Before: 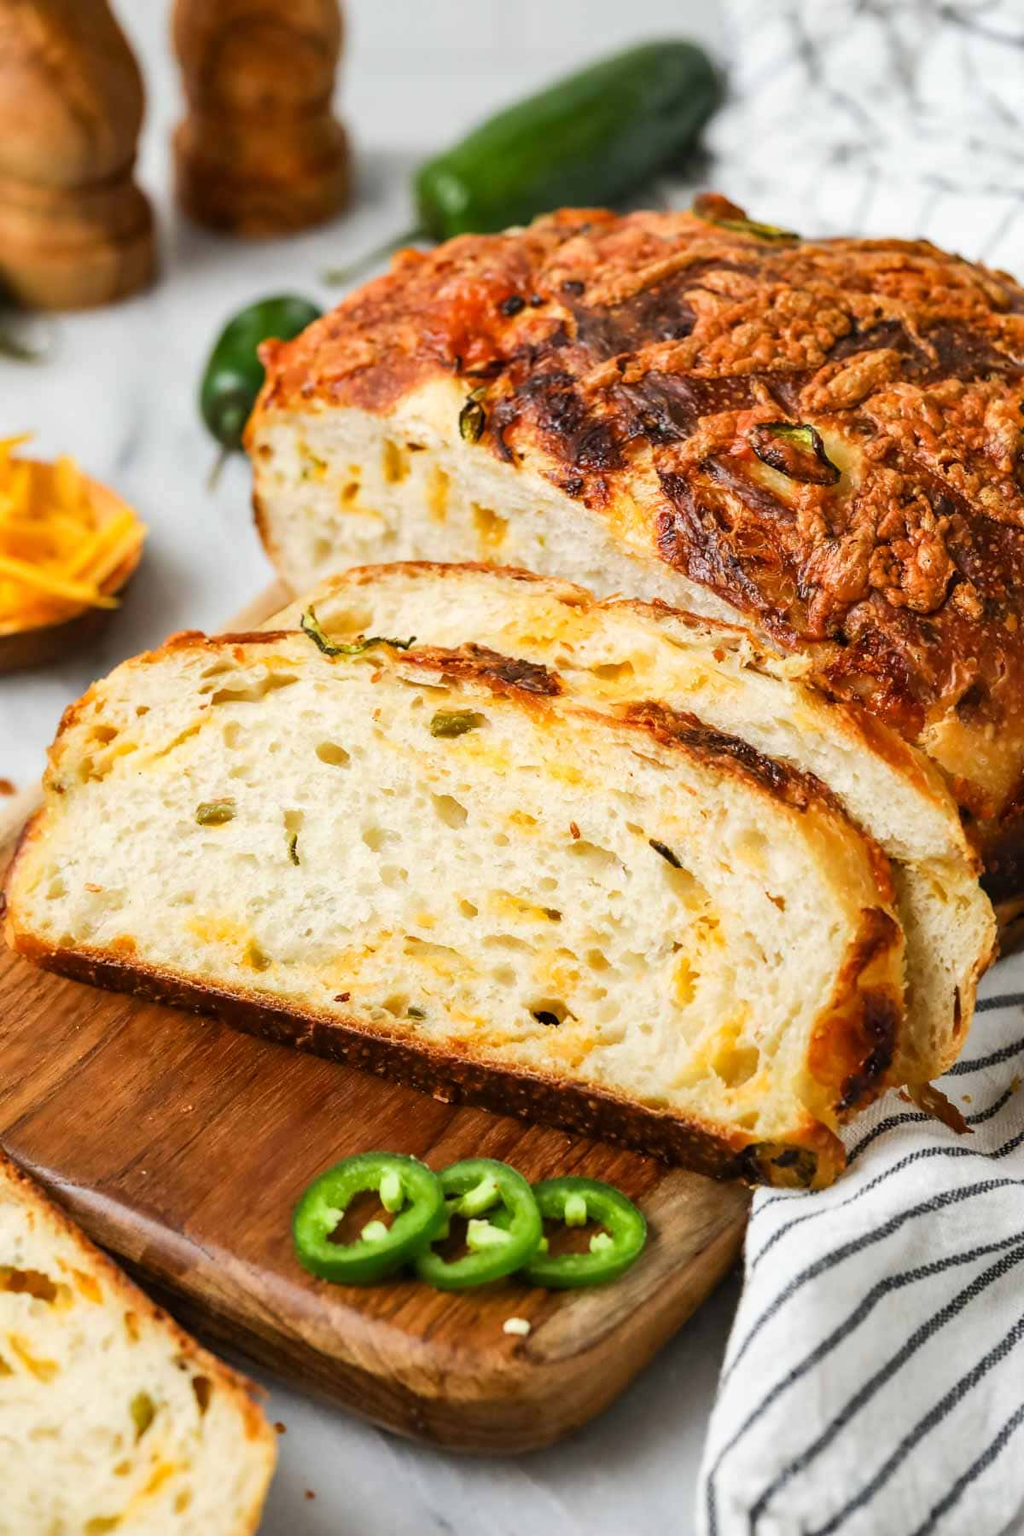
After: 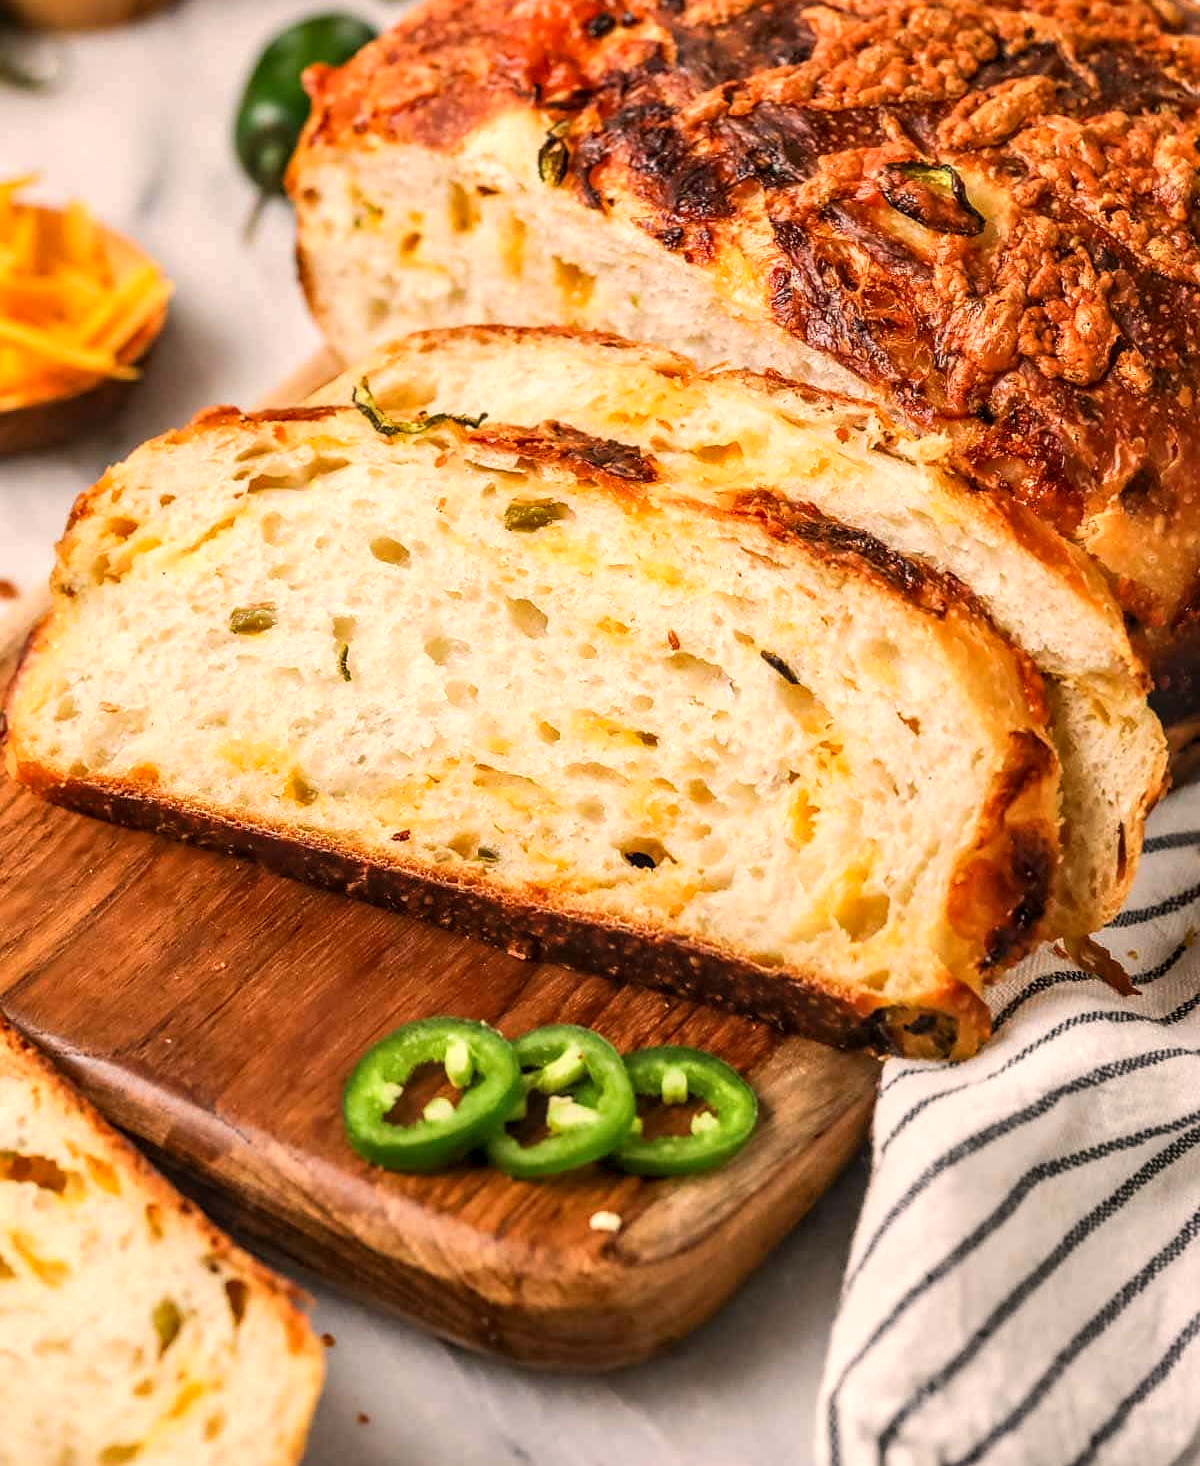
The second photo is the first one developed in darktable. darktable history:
white balance: red 1.127, blue 0.943
sharpen: radius 1
crop and rotate: top 18.507%
local contrast: on, module defaults
